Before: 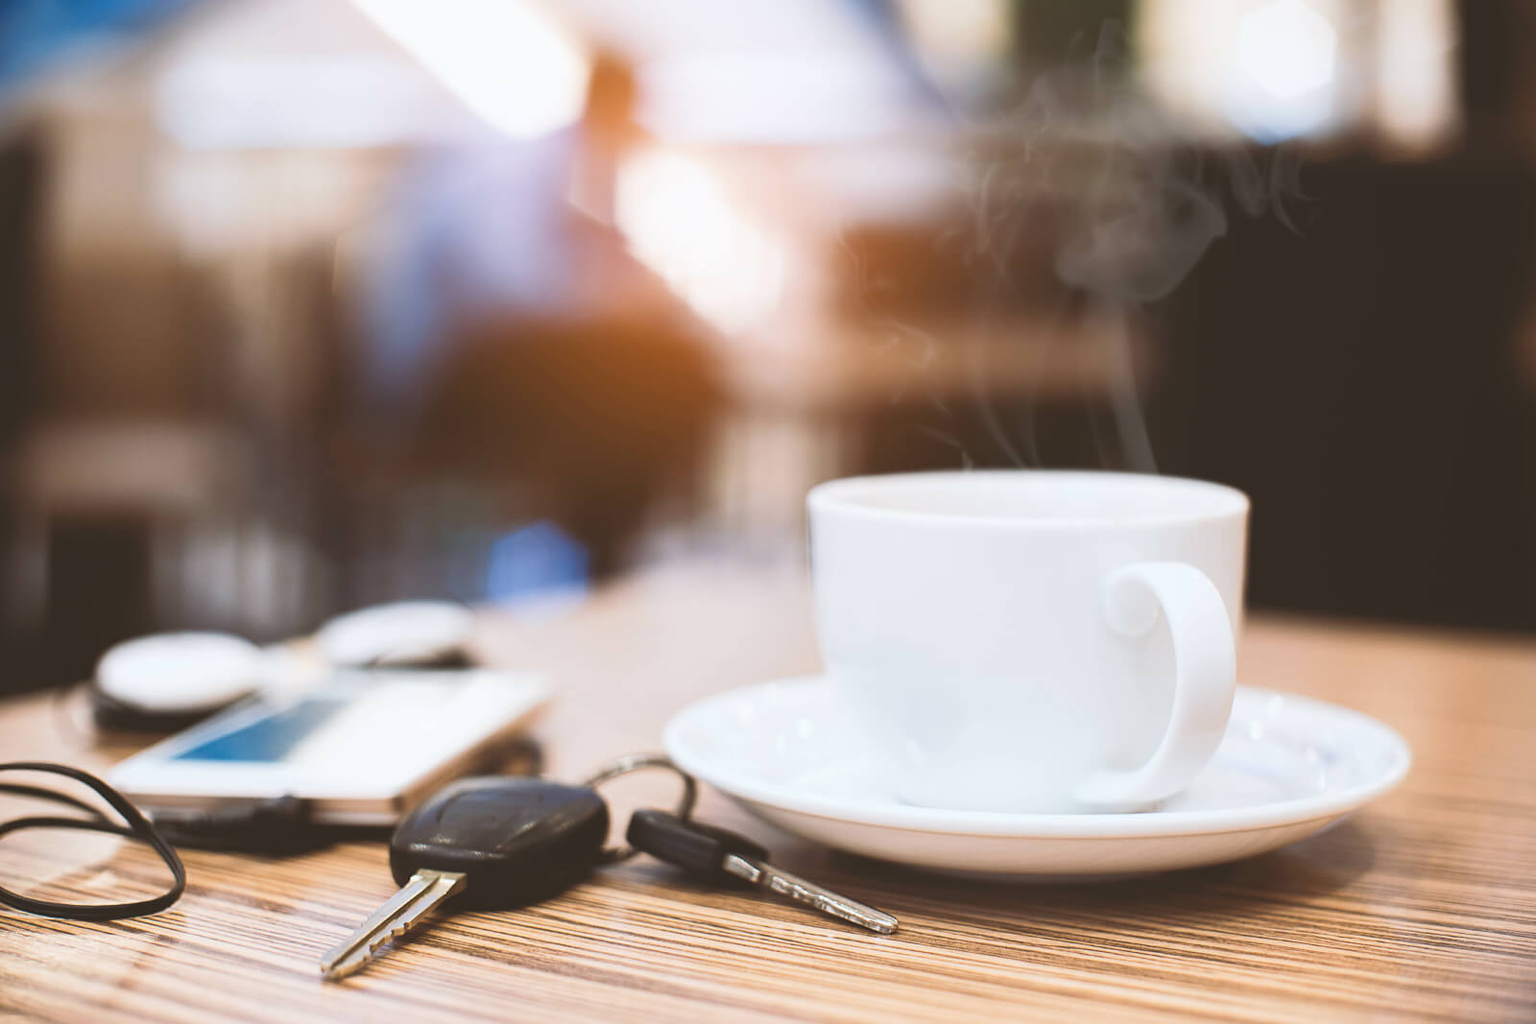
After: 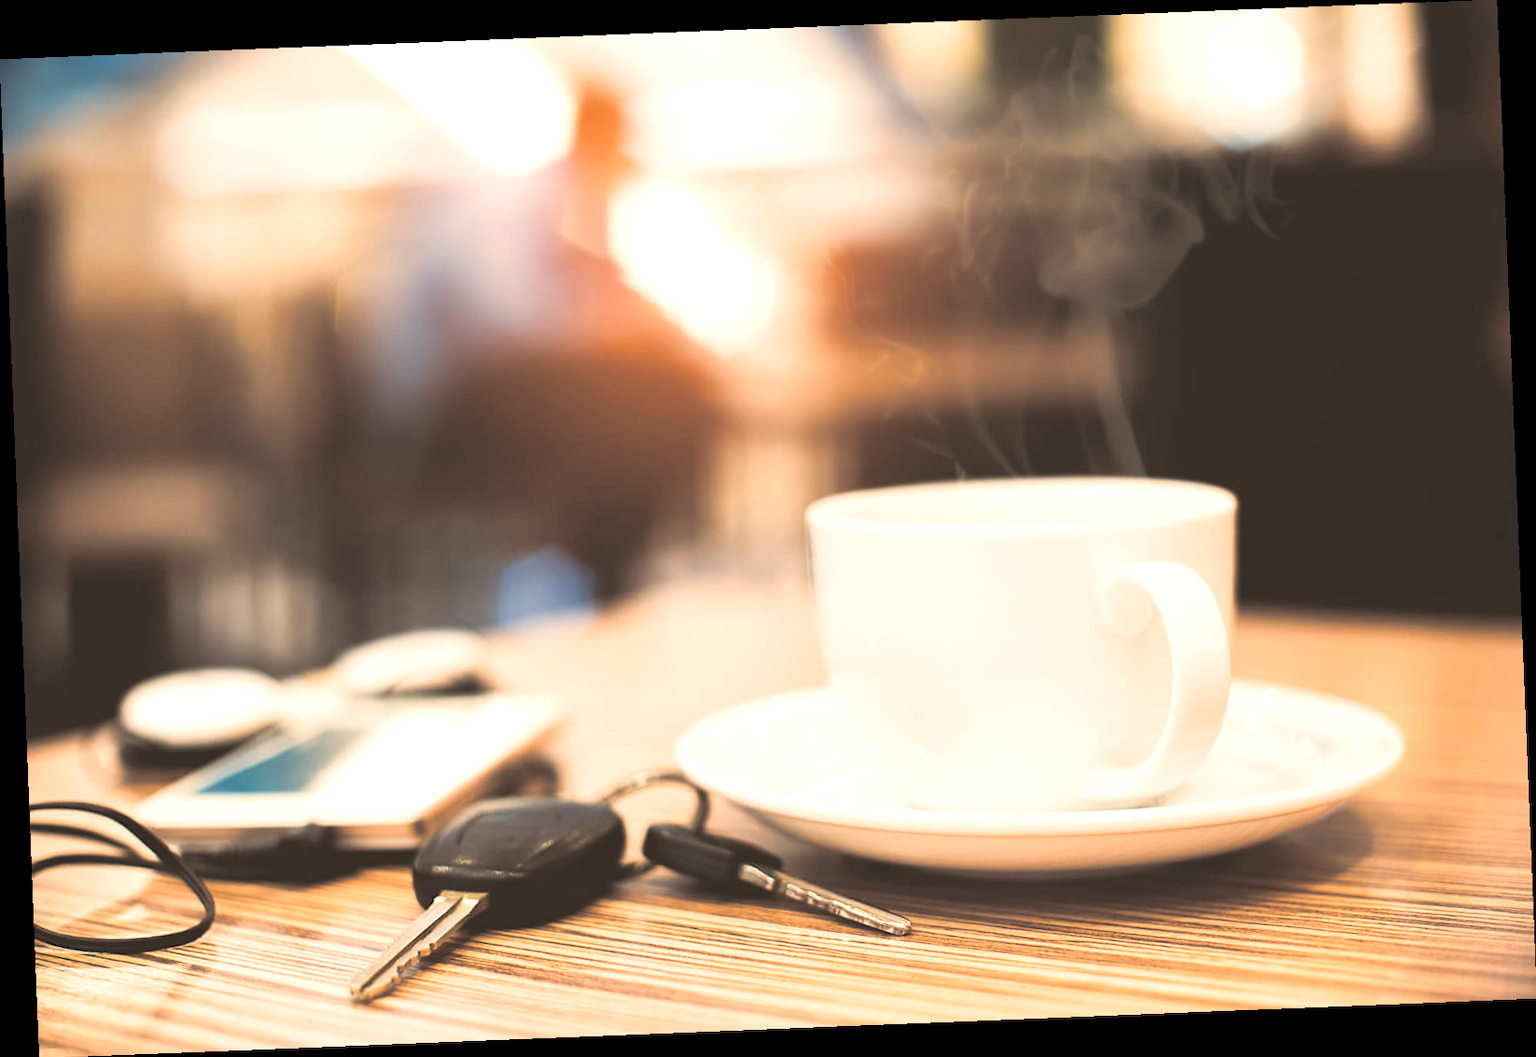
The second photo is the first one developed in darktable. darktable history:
white balance: red 1.123, blue 0.83
exposure: black level correction 0.001, exposure 0.3 EV, compensate highlight preservation false
split-toning: shadows › hue 36°, shadows › saturation 0.05, highlights › hue 10.8°, highlights › saturation 0.15, compress 40%
rotate and perspective: rotation -2.29°, automatic cropping off
